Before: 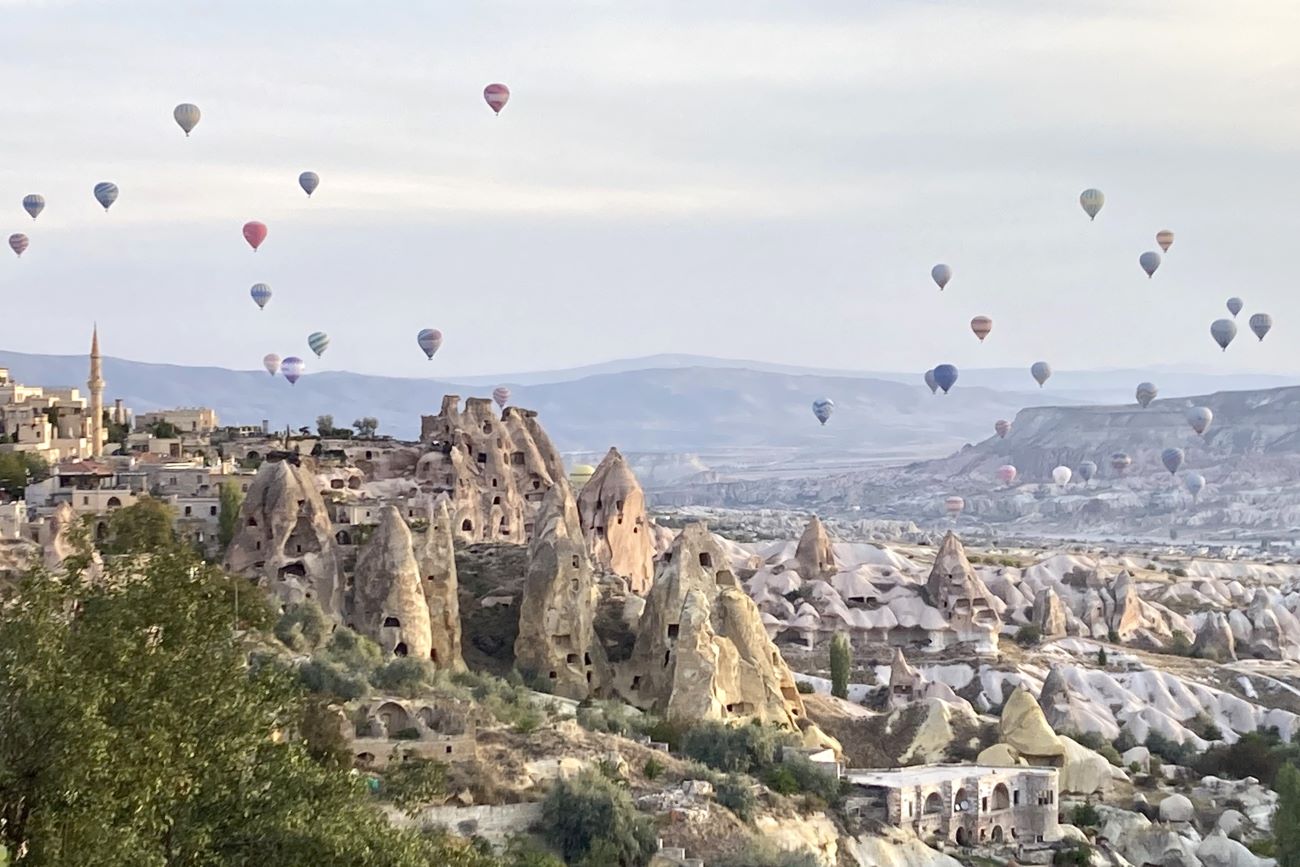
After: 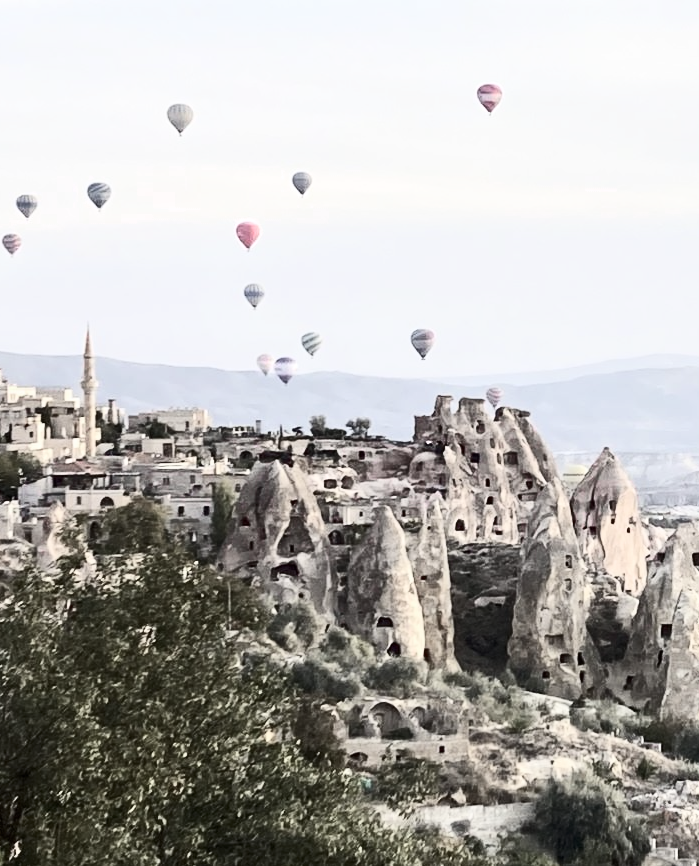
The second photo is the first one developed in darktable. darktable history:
white balance: emerald 1
contrast brightness saturation: contrast 0.39, brightness 0.1
crop: left 0.587%, right 45.588%, bottom 0.086%
color zones: curves: ch0 [(0, 0.6) (0.129, 0.508) (0.193, 0.483) (0.429, 0.5) (0.571, 0.5) (0.714, 0.5) (0.857, 0.5) (1, 0.6)]; ch1 [(0, 0.481) (0.112, 0.245) (0.213, 0.223) (0.429, 0.233) (0.571, 0.231) (0.683, 0.242) (0.857, 0.296) (1, 0.481)]
